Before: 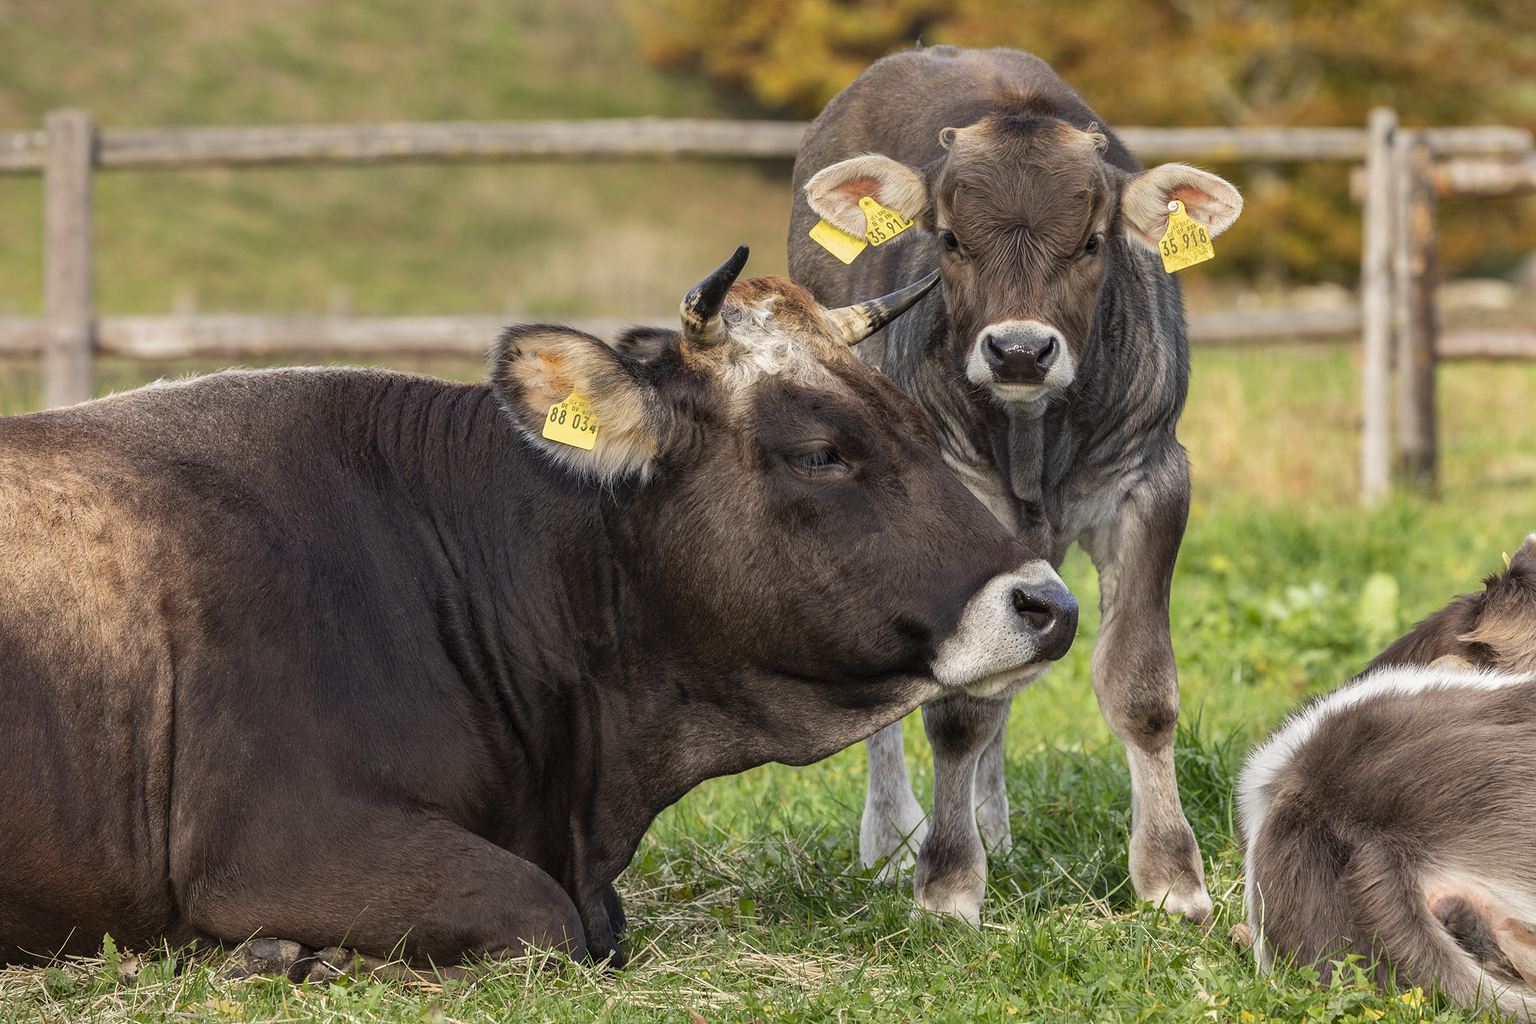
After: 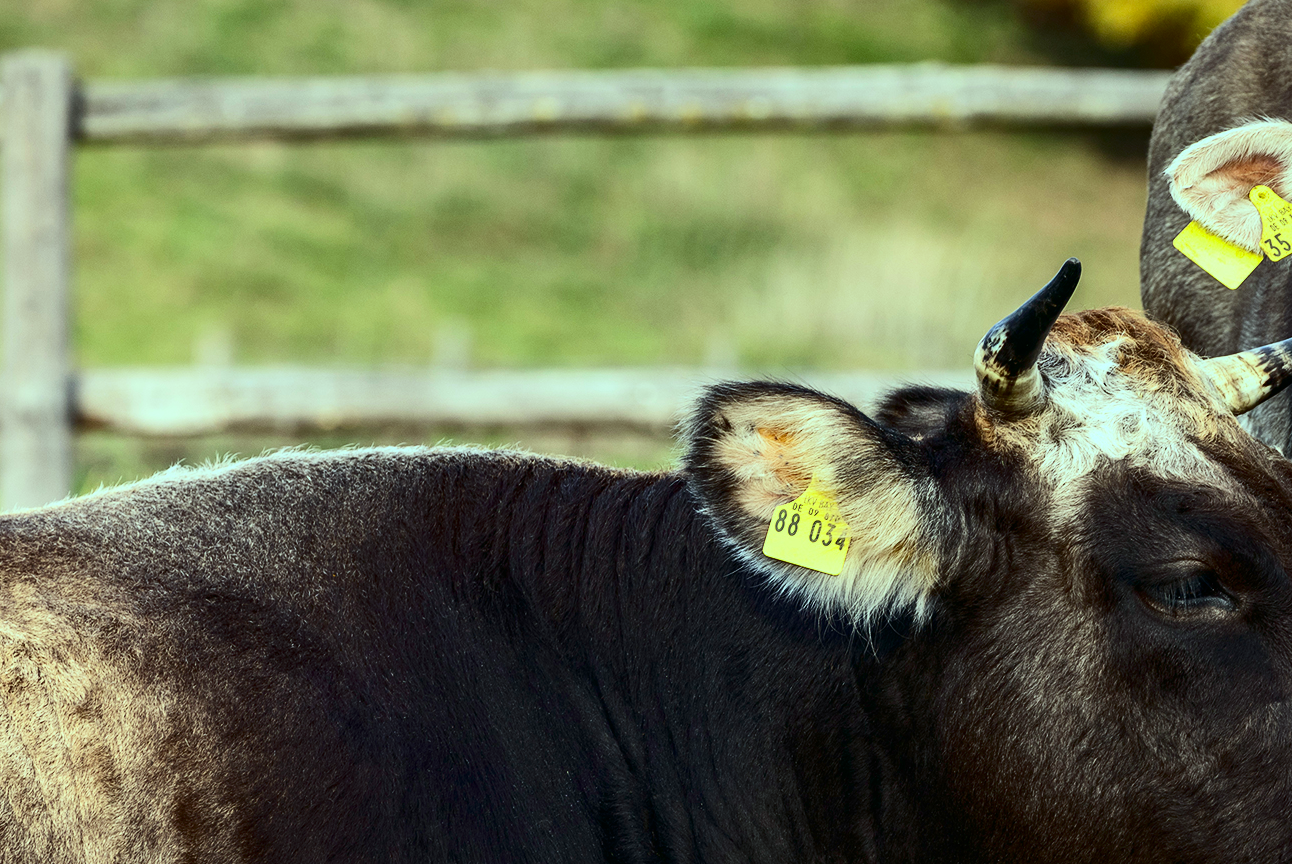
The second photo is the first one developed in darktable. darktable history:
crop and rotate: left 3.047%, top 7.509%, right 42.236%, bottom 37.598%
color balance: mode lift, gamma, gain (sRGB), lift [0.997, 0.979, 1.021, 1.011], gamma [1, 1.084, 0.916, 0.998], gain [1, 0.87, 1.13, 1.101], contrast 4.55%, contrast fulcrum 38.24%, output saturation 104.09%
contrast brightness saturation: contrast 0.32, brightness -0.08, saturation 0.17
